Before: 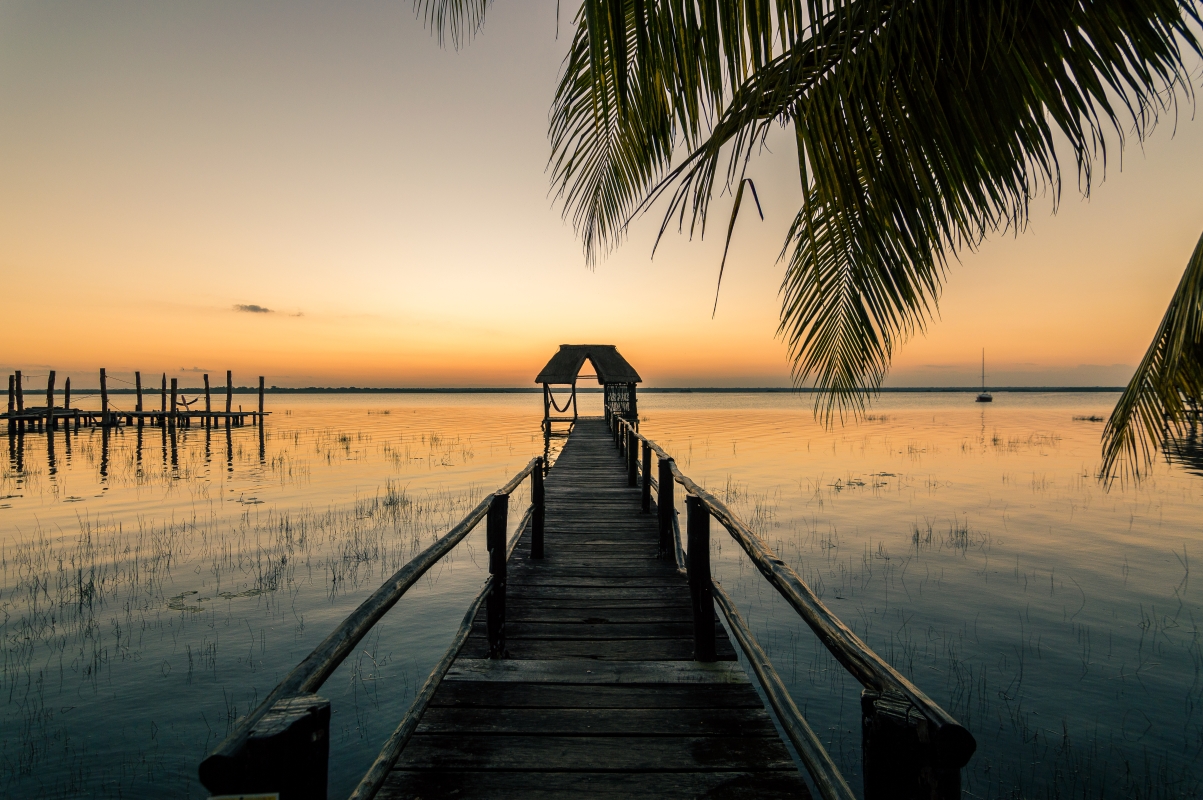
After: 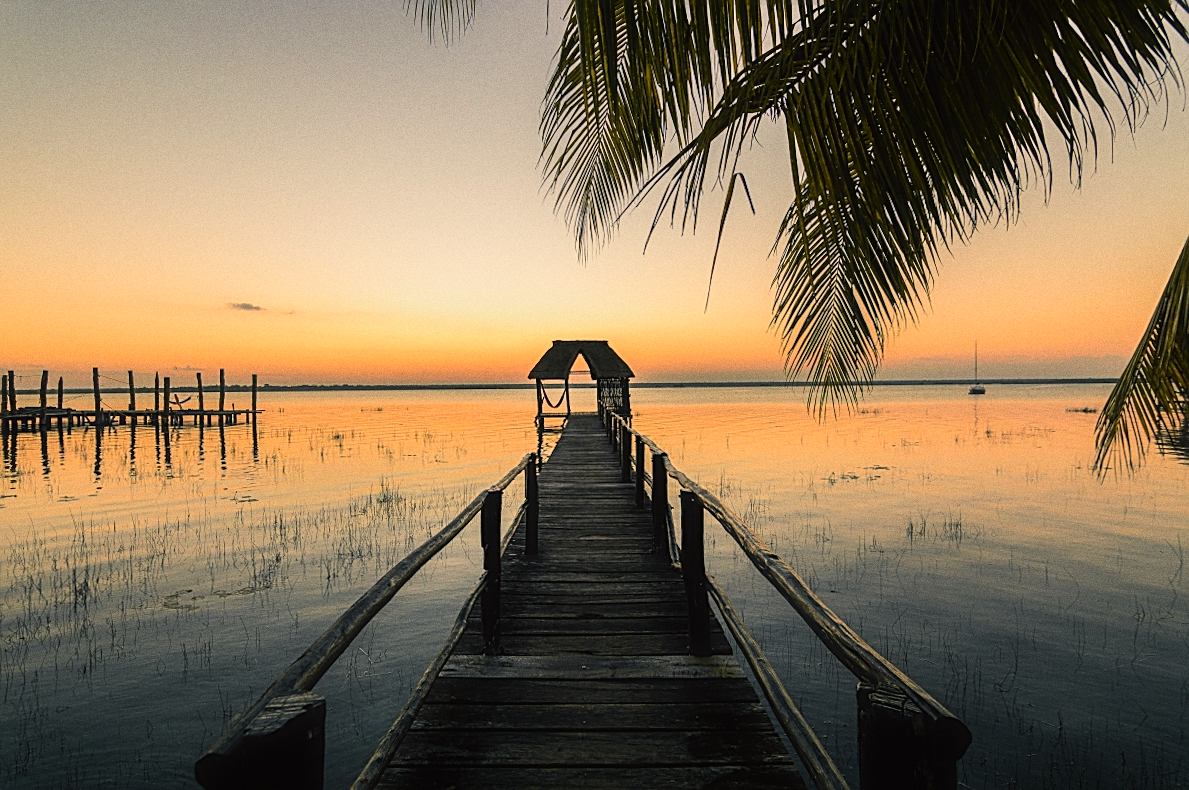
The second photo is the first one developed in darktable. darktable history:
contrast equalizer: y [[0.5, 0.496, 0.435, 0.435, 0.496, 0.5], [0.5 ×6], [0.5 ×6], [0 ×6], [0 ×6]]
tone curve: curves: ch0 [(0, 0.013) (0.036, 0.045) (0.274, 0.286) (0.566, 0.623) (0.794, 0.827) (1, 0.953)]; ch1 [(0, 0) (0.389, 0.403) (0.462, 0.48) (0.499, 0.5) (0.524, 0.527) (0.57, 0.599) (0.626, 0.65) (0.761, 0.781) (1, 1)]; ch2 [(0, 0) (0.464, 0.478) (0.5, 0.501) (0.533, 0.542) (0.599, 0.613) (0.704, 0.731) (1, 1)], color space Lab, independent channels, preserve colors none
sharpen: on, module defaults
rotate and perspective: rotation -0.45°, automatic cropping original format, crop left 0.008, crop right 0.992, crop top 0.012, crop bottom 0.988
grain: strength 26%
